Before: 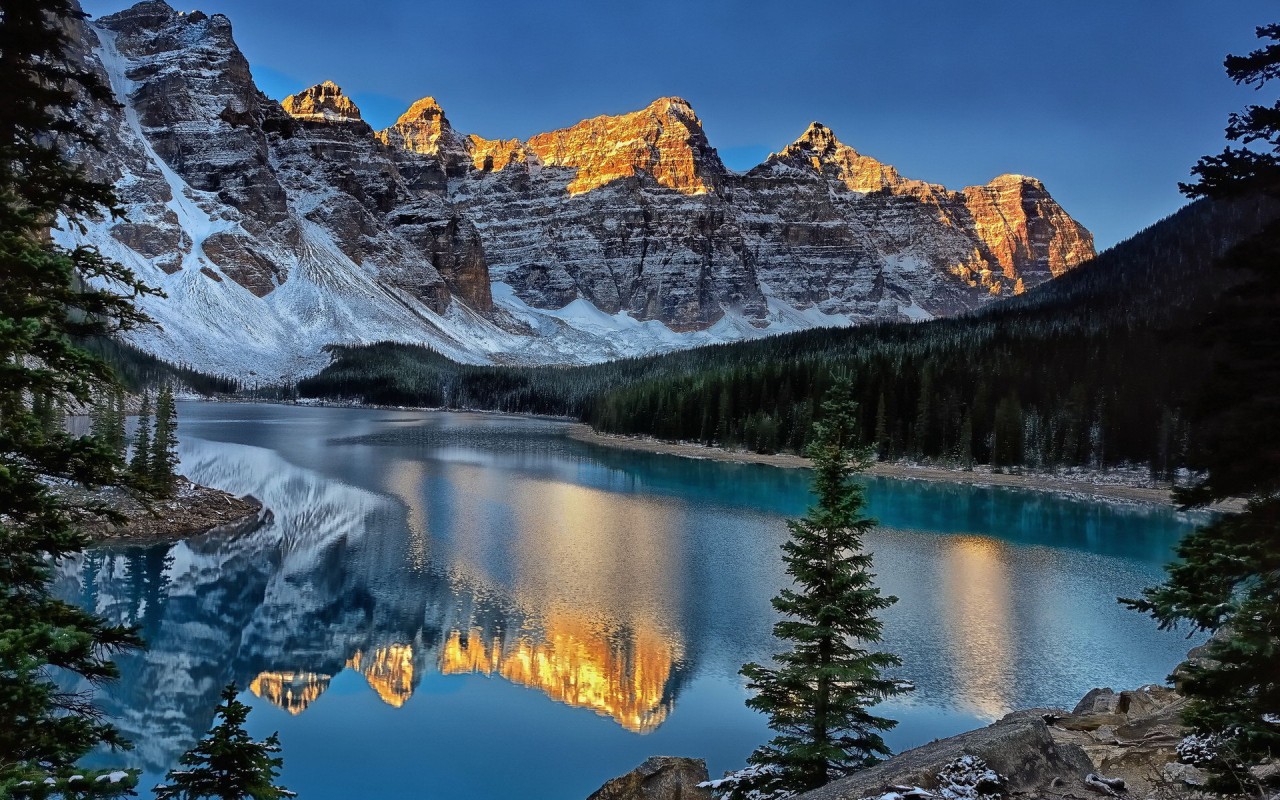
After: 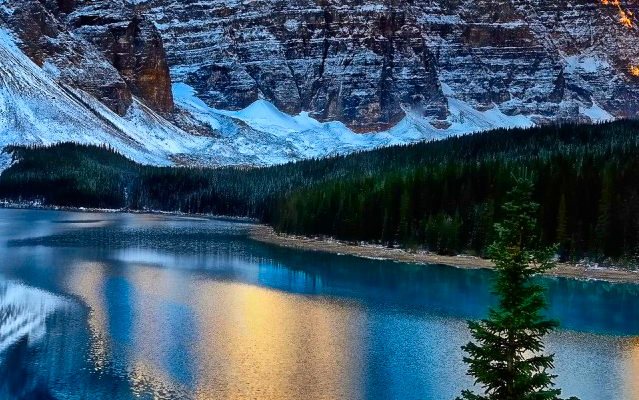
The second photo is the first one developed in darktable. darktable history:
crop: left 25%, top 25%, right 25%, bottom 25%
contrast brightness saturation: contrast 0.26, brightness 0.02, saturation 0.87
